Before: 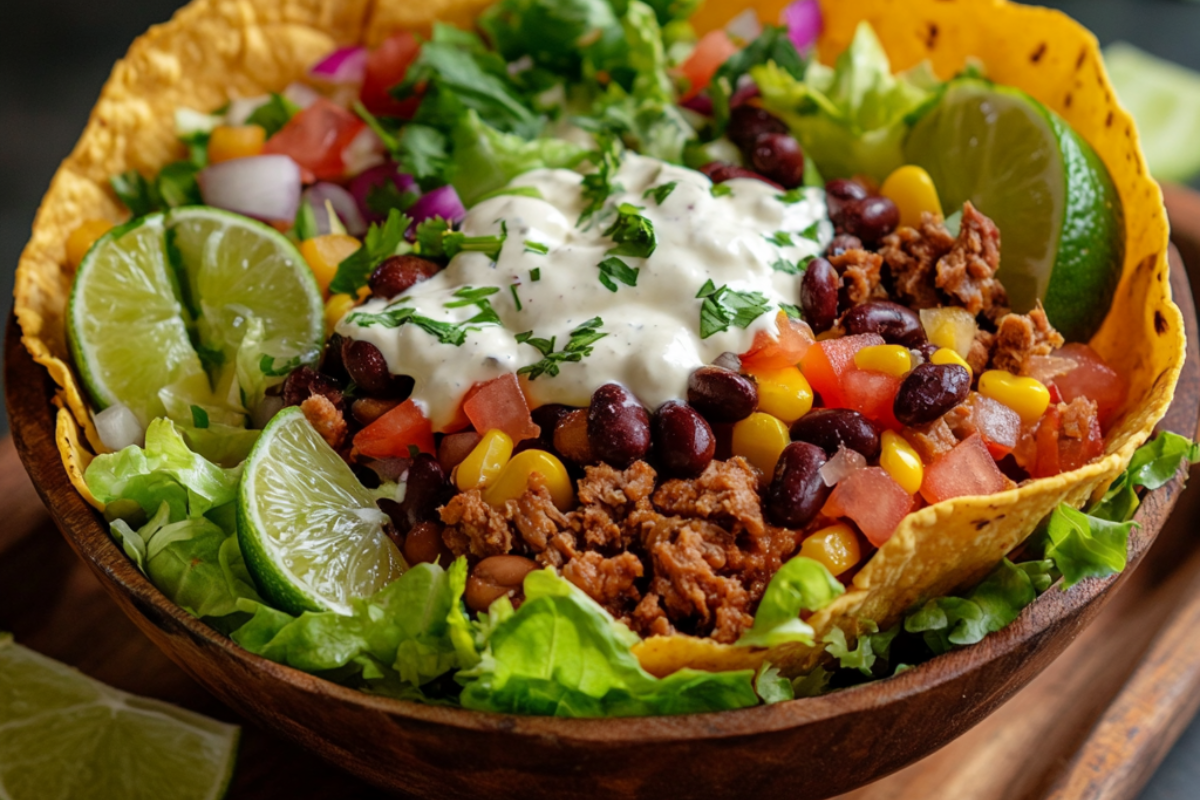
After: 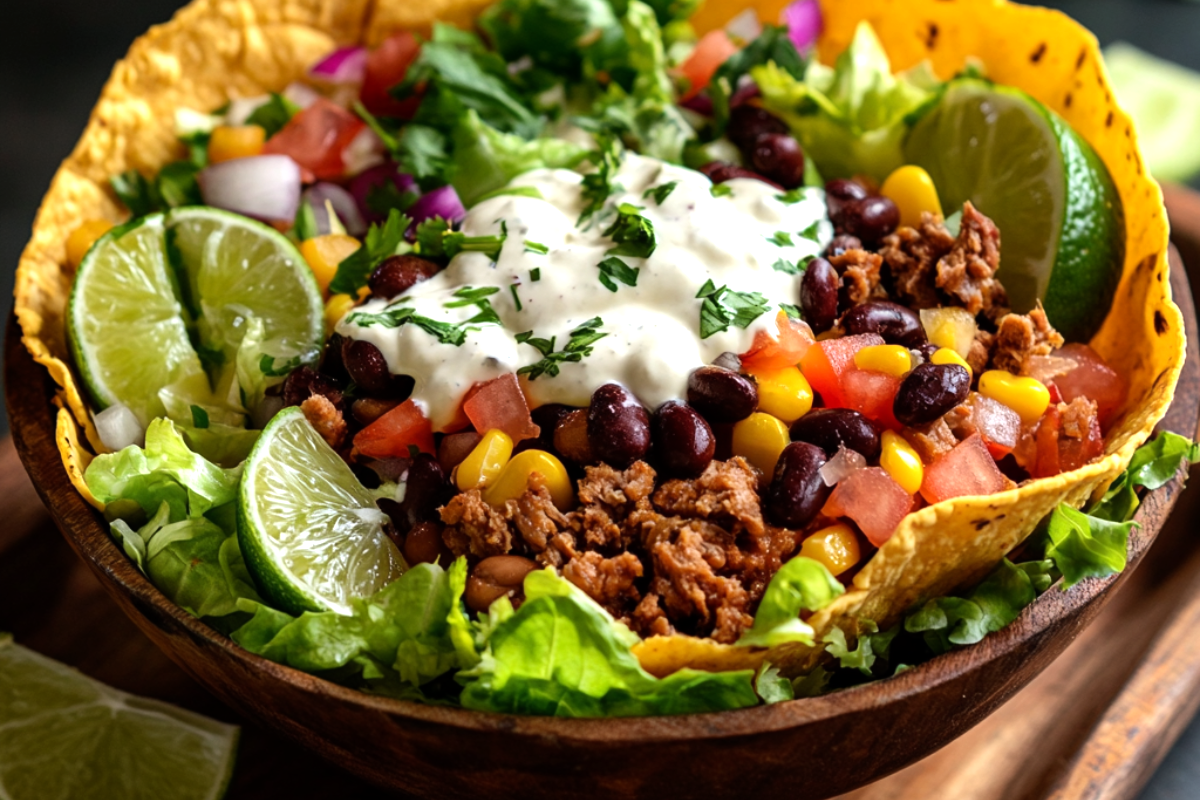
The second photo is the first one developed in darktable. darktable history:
tone equalizer: -8 EV -0.77 EV, -7 EV -0.71 EV, -6 EV -0.578 EV, -5 EV -0.389 EV, -3 EV 0.37 EV, -2 EV 0.6 EV, -1 EV 0.689 EV, +0 EV 0.727 EV, edges refinement/feathering 500, mask exposure compensation -1.57 EV, preserve details no
